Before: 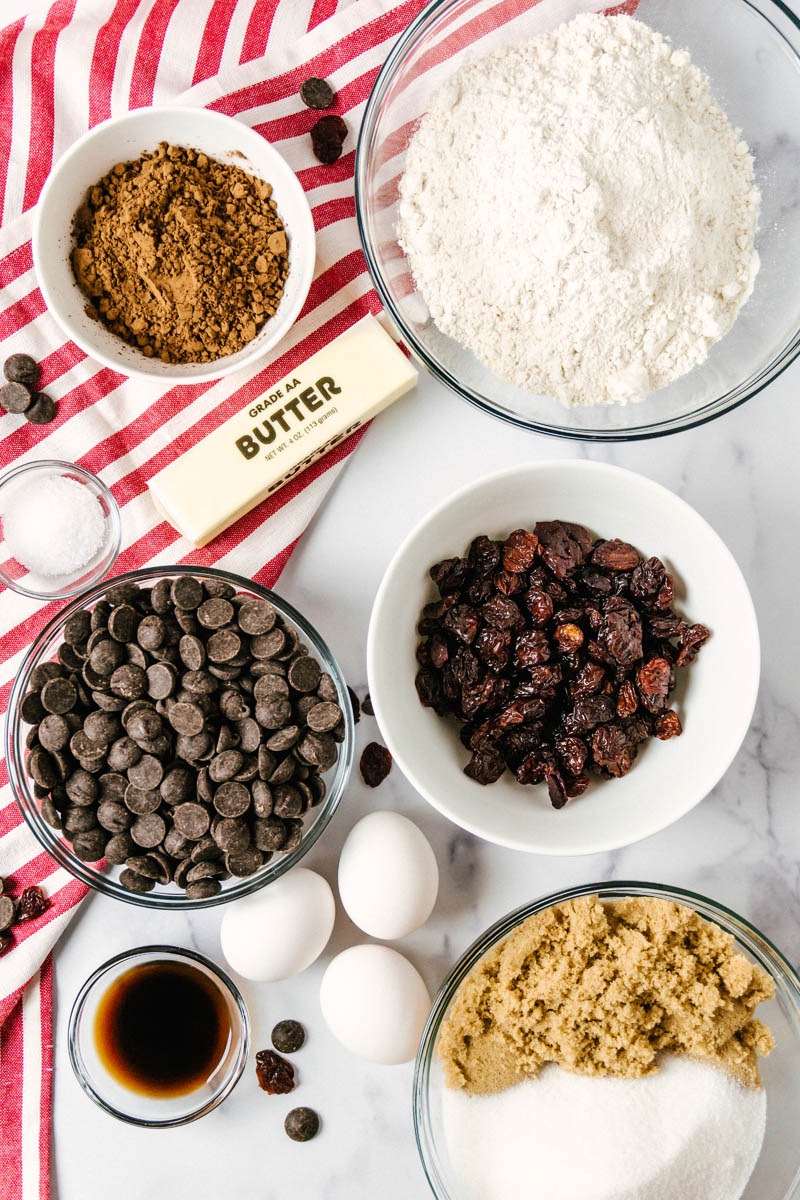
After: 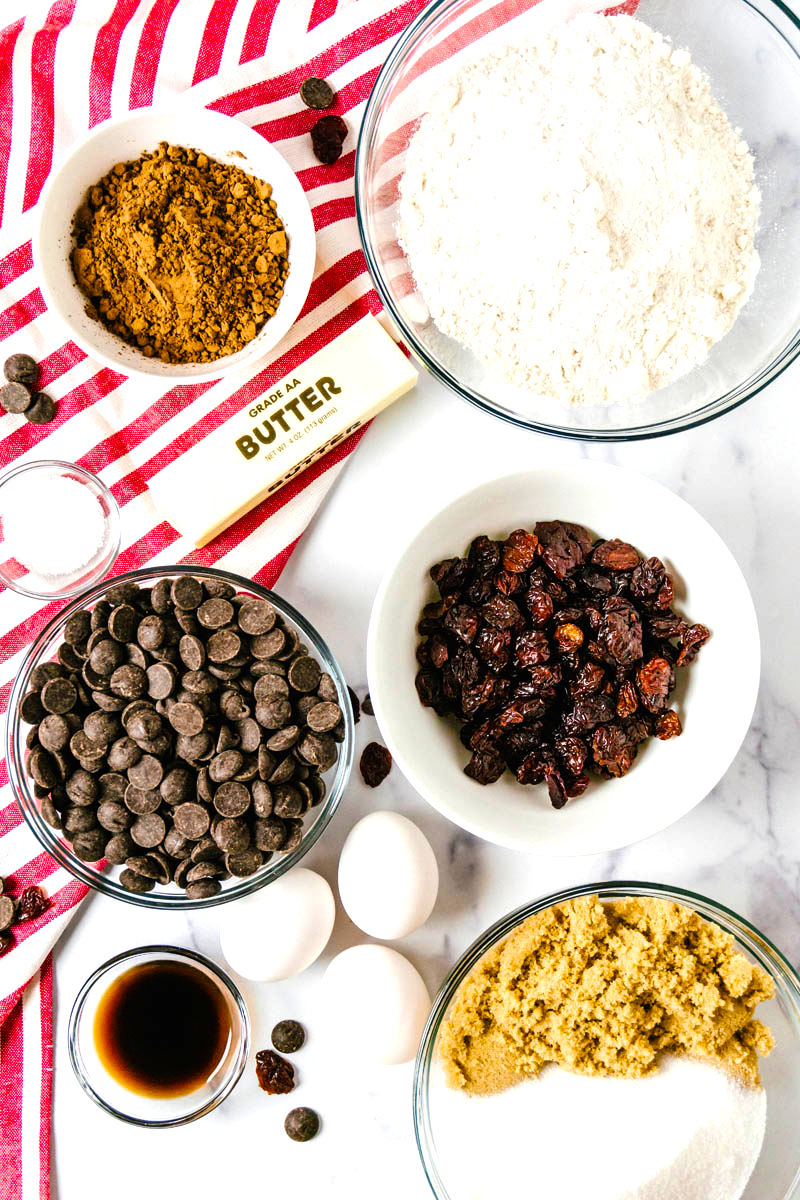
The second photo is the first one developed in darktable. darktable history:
color balance rgb: linear chroma grading › shadows 15.669%, perceptual saturation grading › global saturation 25.538%
tone equalizer: -8 EV -0.386 EV, -7 EV -0.365 EV, -6 EV -0.344 EV, -5 EV -0.219 EV, -3 EV 0.233 EV, -2 EV 0.34 EV, -1 EV 0.401 EV, +0 EV 0.437 EV
